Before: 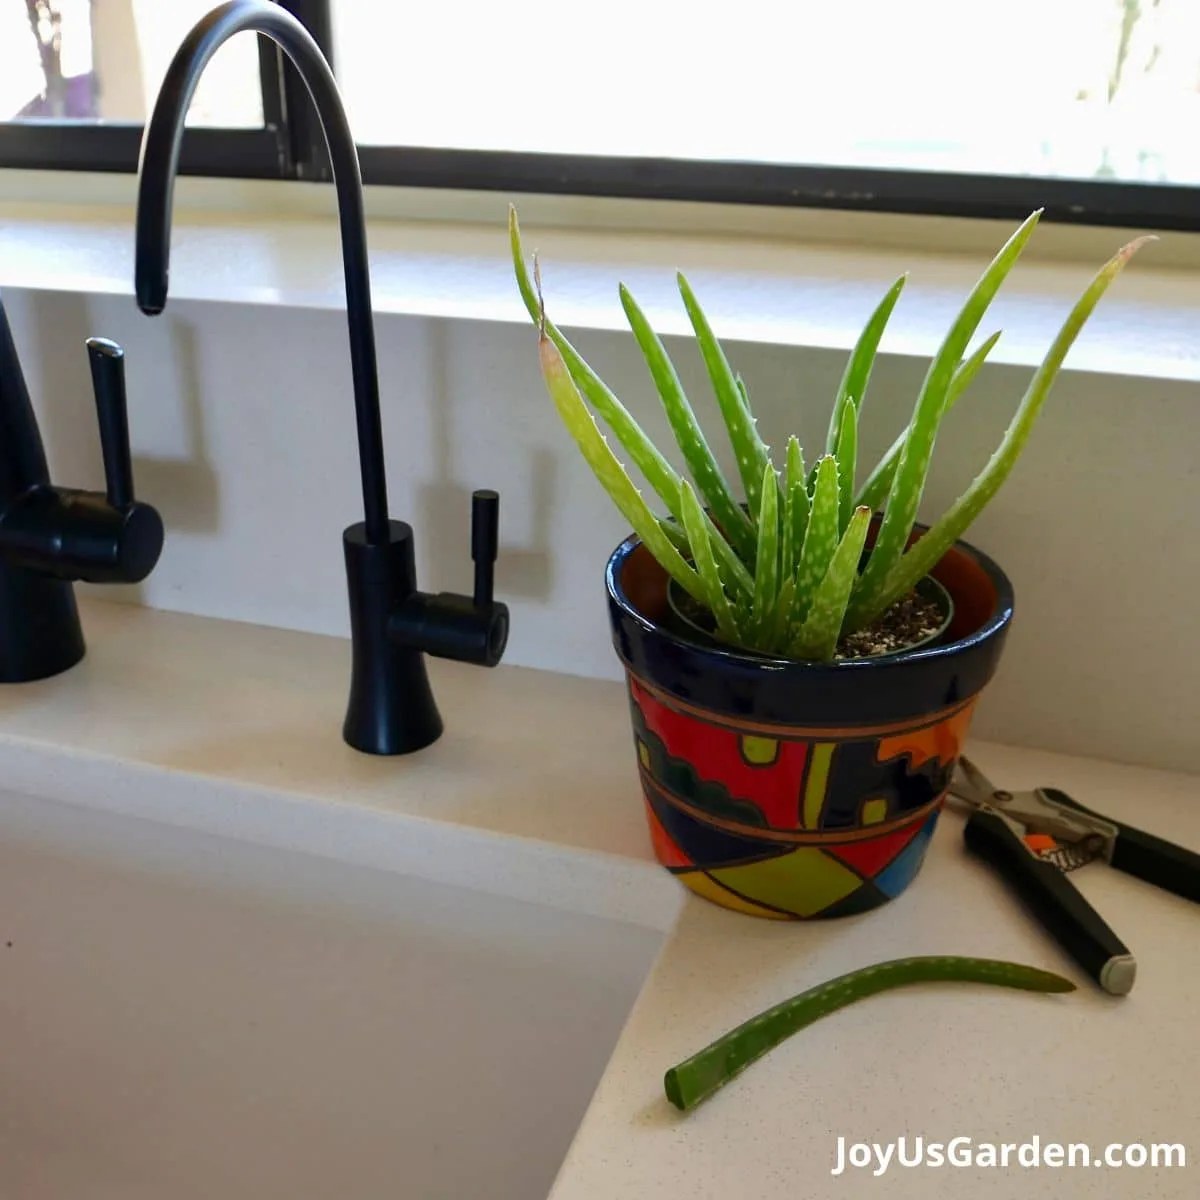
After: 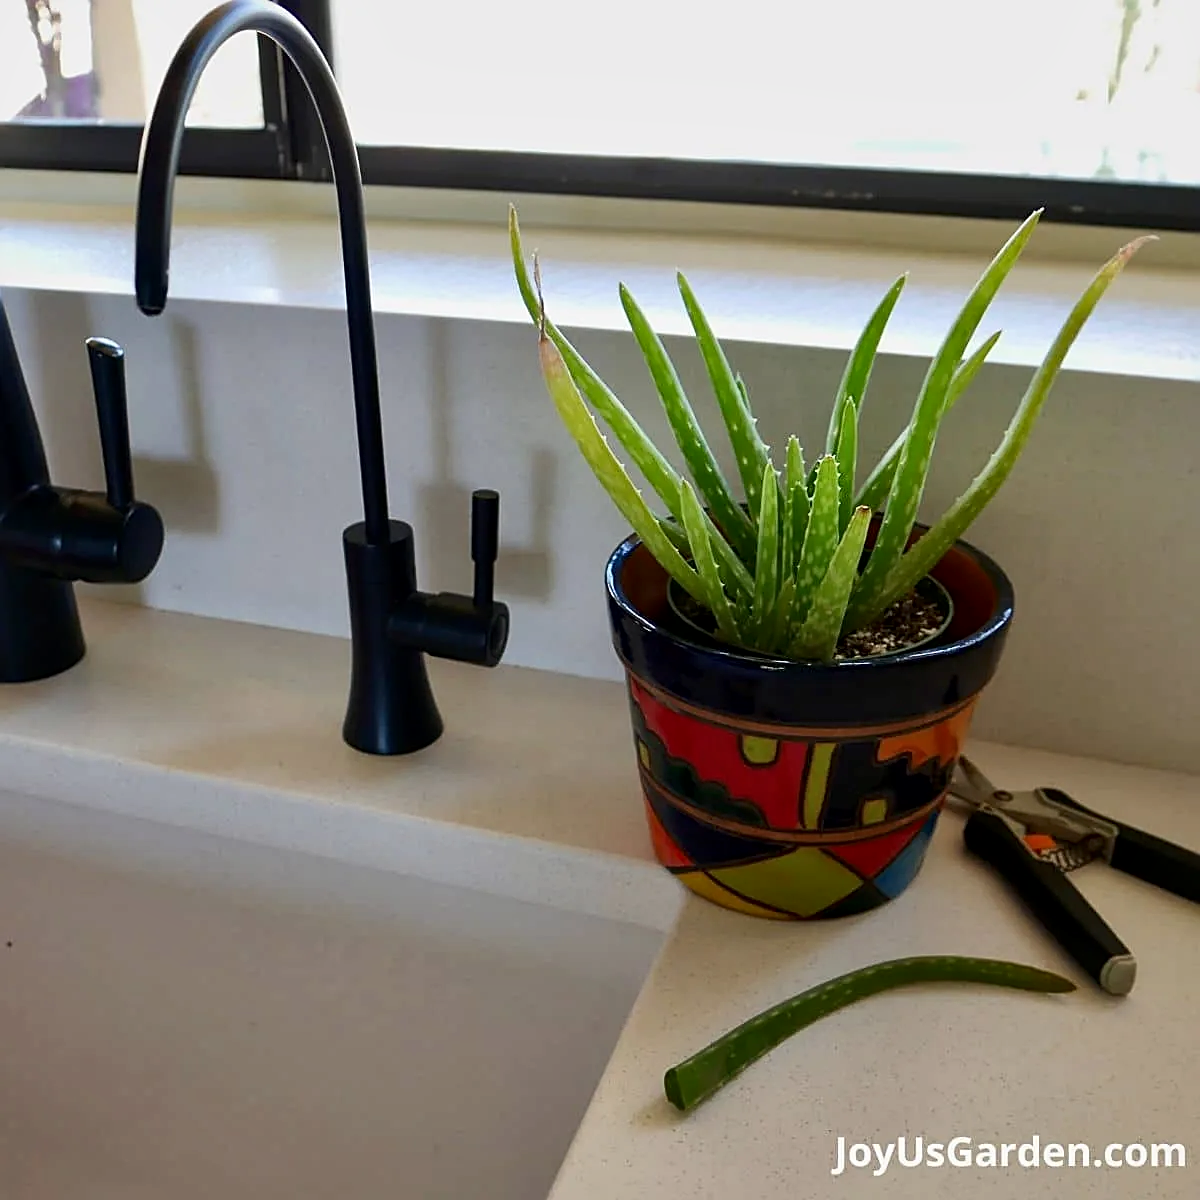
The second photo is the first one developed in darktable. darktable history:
contrast brightness saturation: contrast 0.098, brightness 0.013, saturation 0.021
local contrast: mode bilateral grid, contrast 20, coarseness 50, detail 130%, midtone range 0.2
sharpen: on, module defaults
tone equalizer: on, module defaults
exposure: exposure -0.26 EV, compensate exposure bias true, compensate highlight preservation false
